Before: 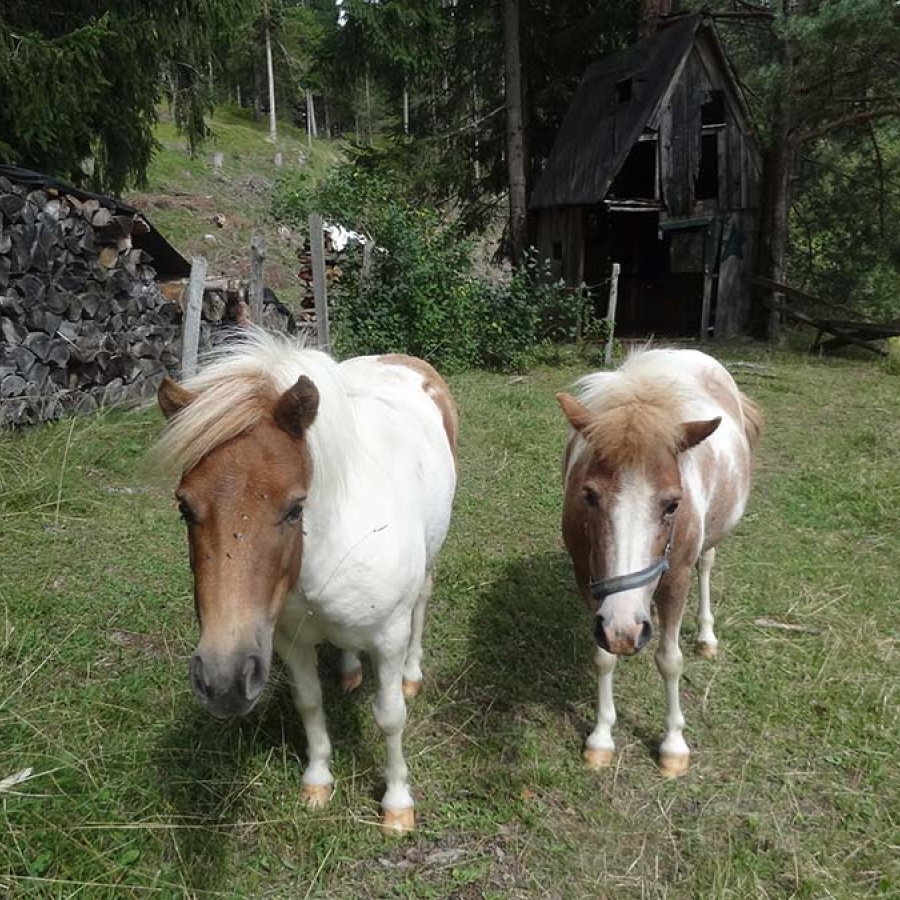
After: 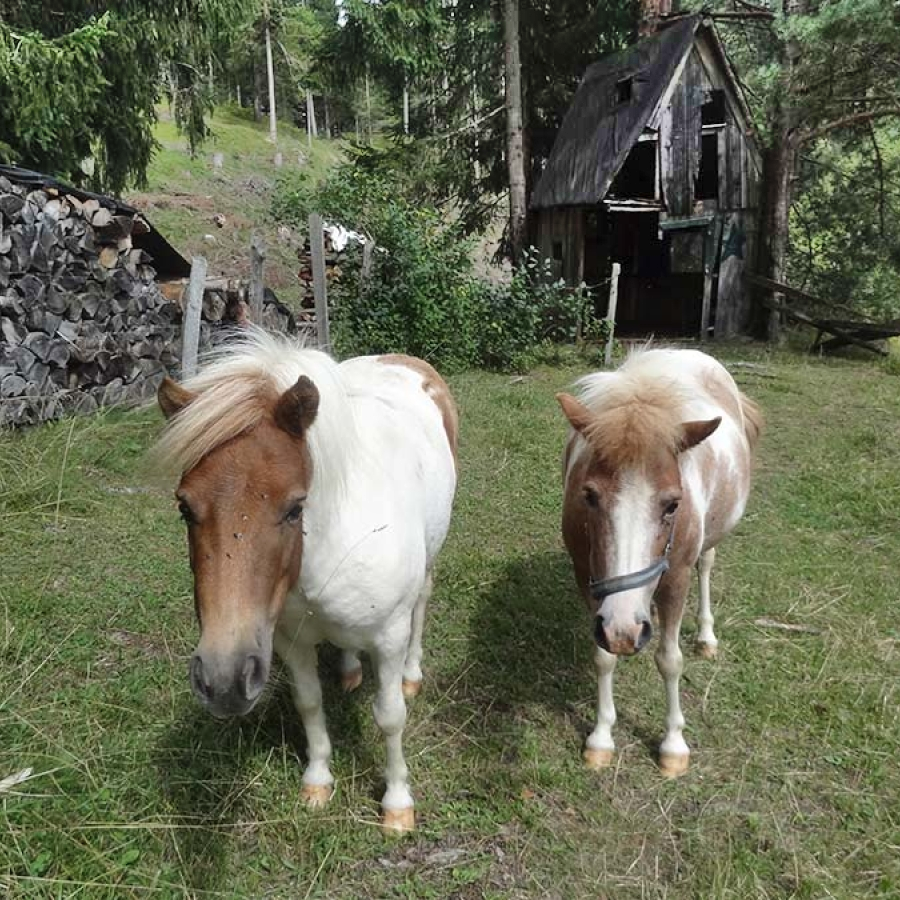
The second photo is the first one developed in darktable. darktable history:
shadows and highlights: shadows 75.02, highlights -61.15, soften with gaussian
